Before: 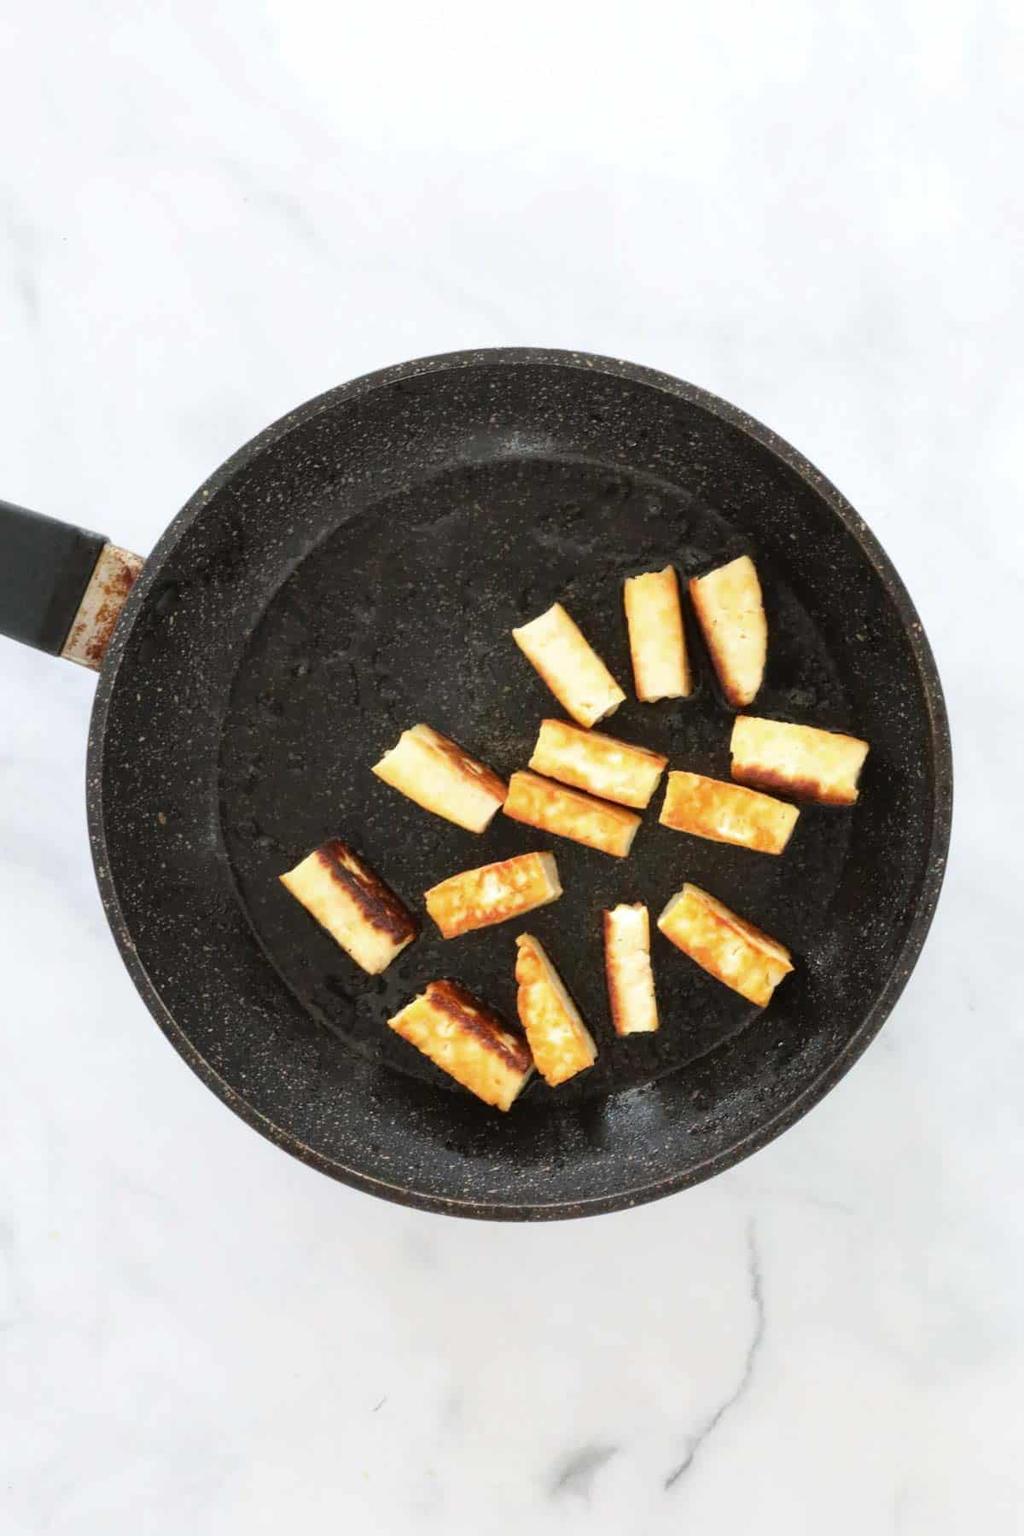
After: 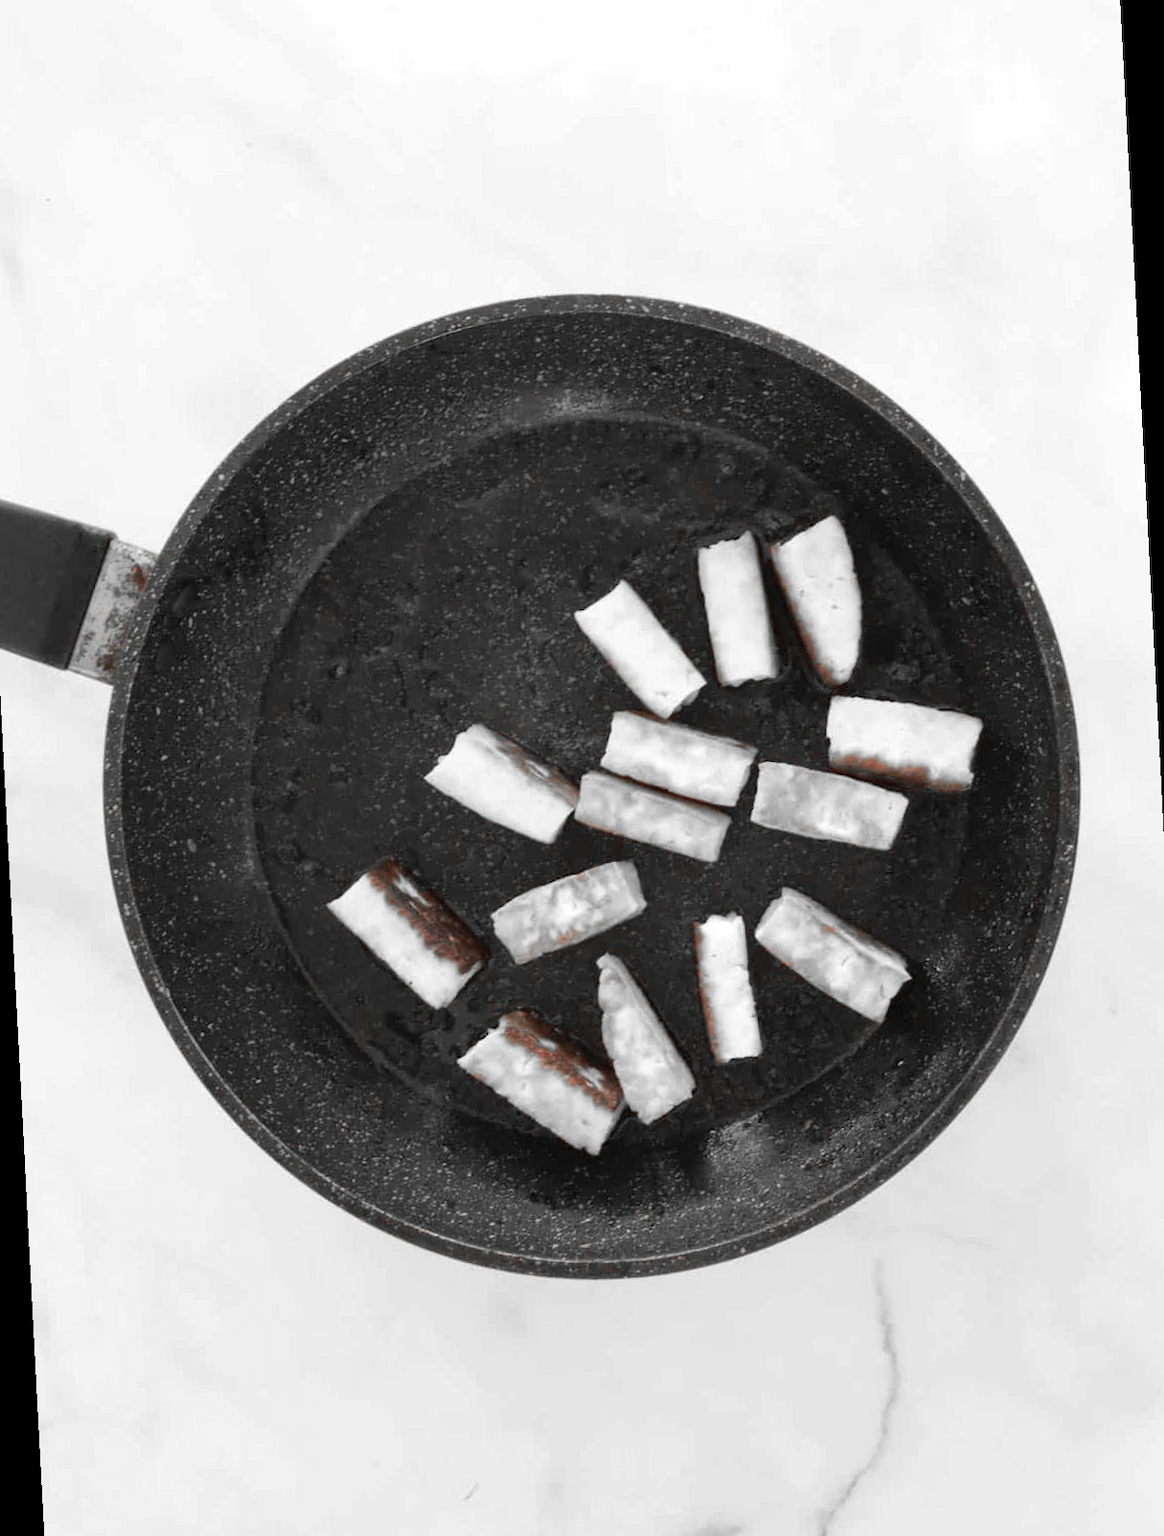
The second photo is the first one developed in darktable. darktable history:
color zones: curves: ch1 [(0, 0.006) (0.094, 0.285) (0.171, 0.001) (0.429, 0.001) (0.571, 0.003) (0.714, 0.004) (0.857, 0.004) (1, 0.006)]
rotate and perspective: rotation -3°, crop left 0.031, crop right 0.968, crop top 0.07, crop bottom 0.93
color balance rgb: perceptual saturation grading › global saturation 10%, global vibrance 20%
